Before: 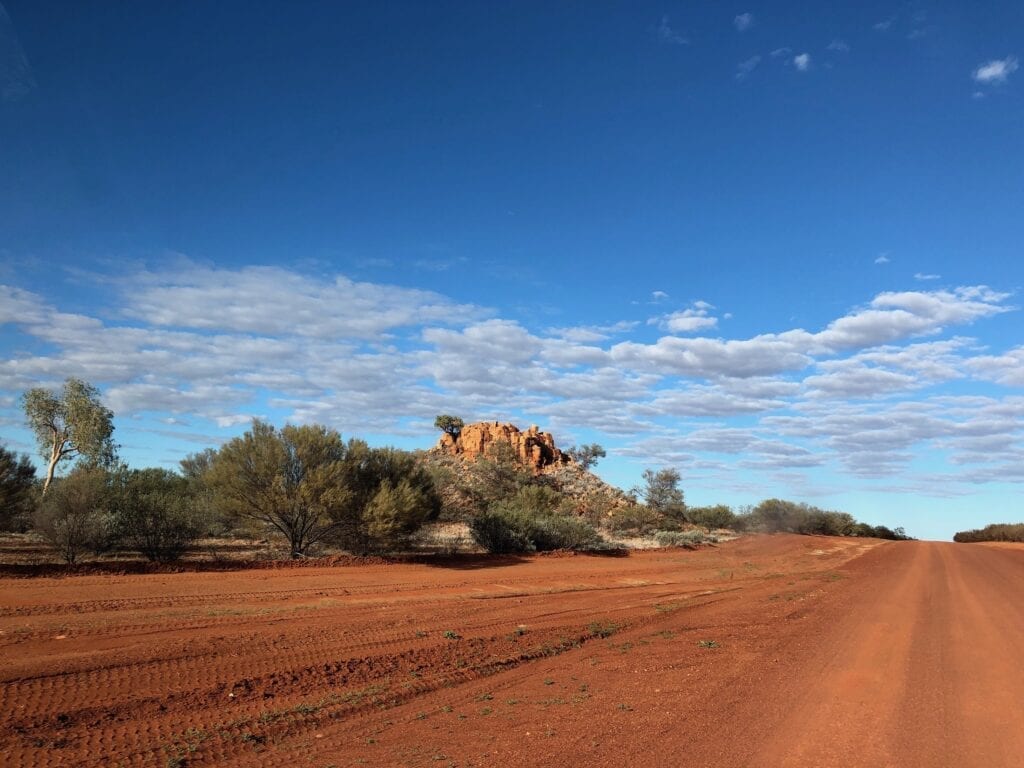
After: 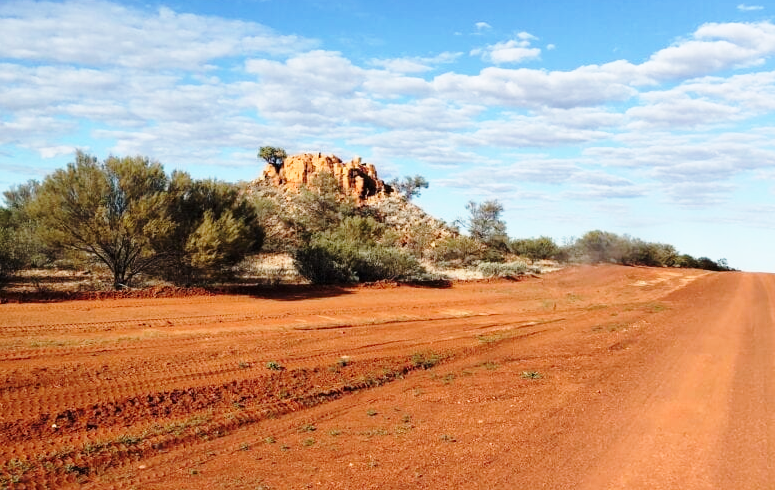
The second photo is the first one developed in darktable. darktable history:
crop and rotate: left 17.299%, top 35.115%, right 7.015%, bottom 1.024%
base curve: curves: ch0 [(0, 0) (0.028, 0.03) (0.121, 0.232) (0.46, 0.748) (0.859, 0.968) (1, 1)], preserve colors none
